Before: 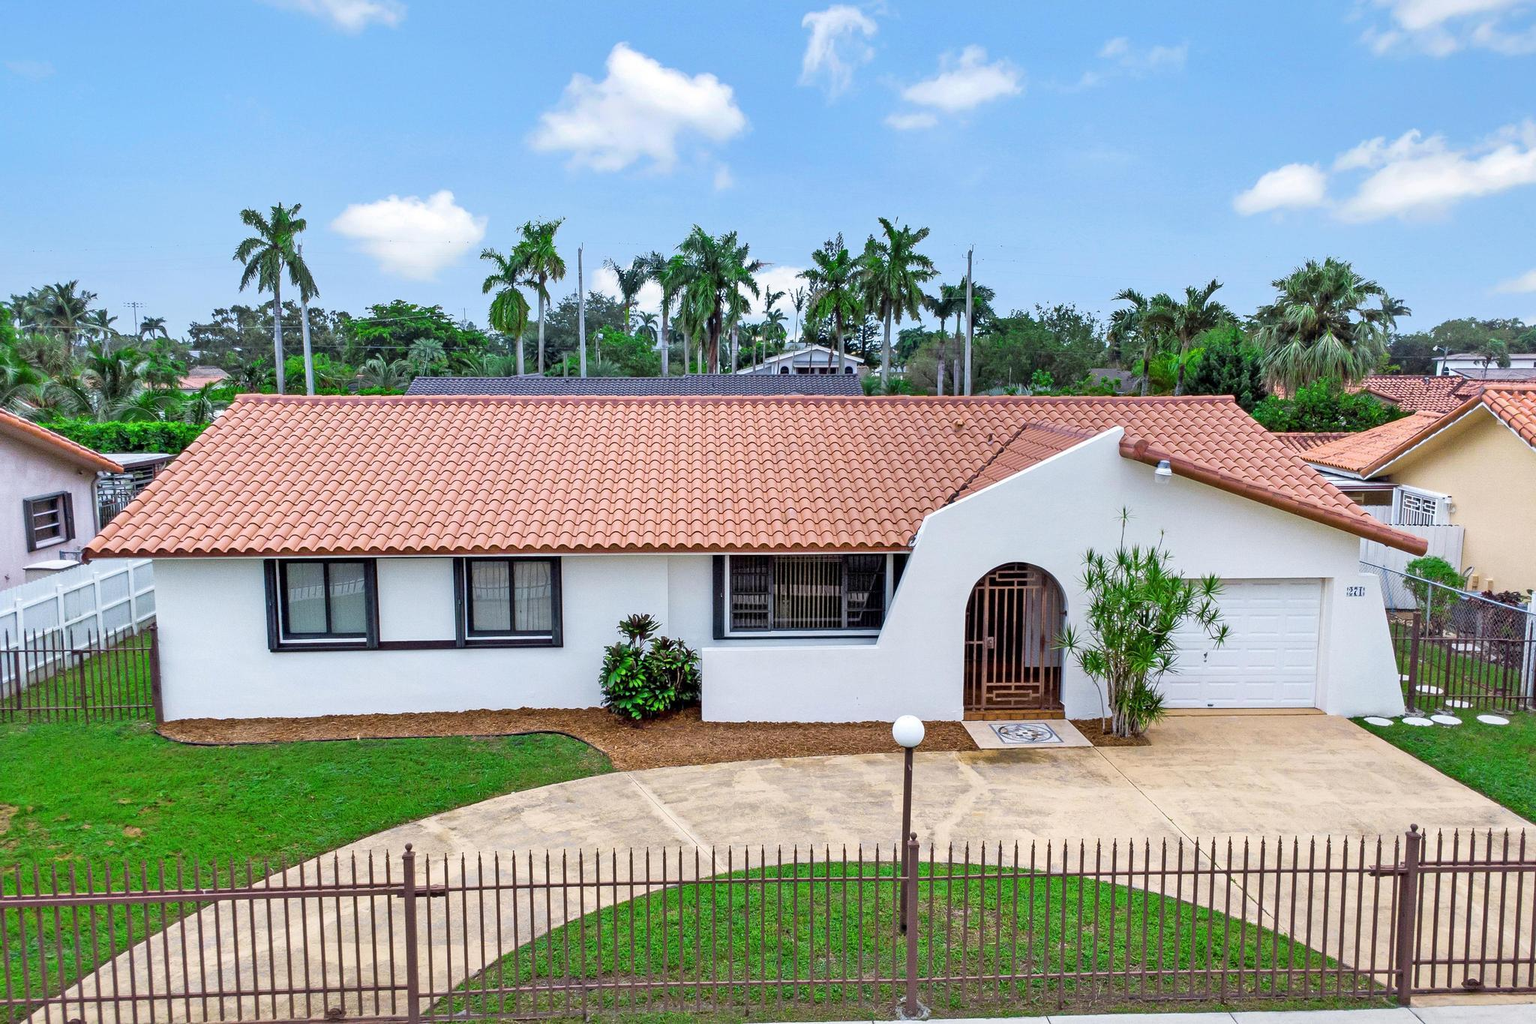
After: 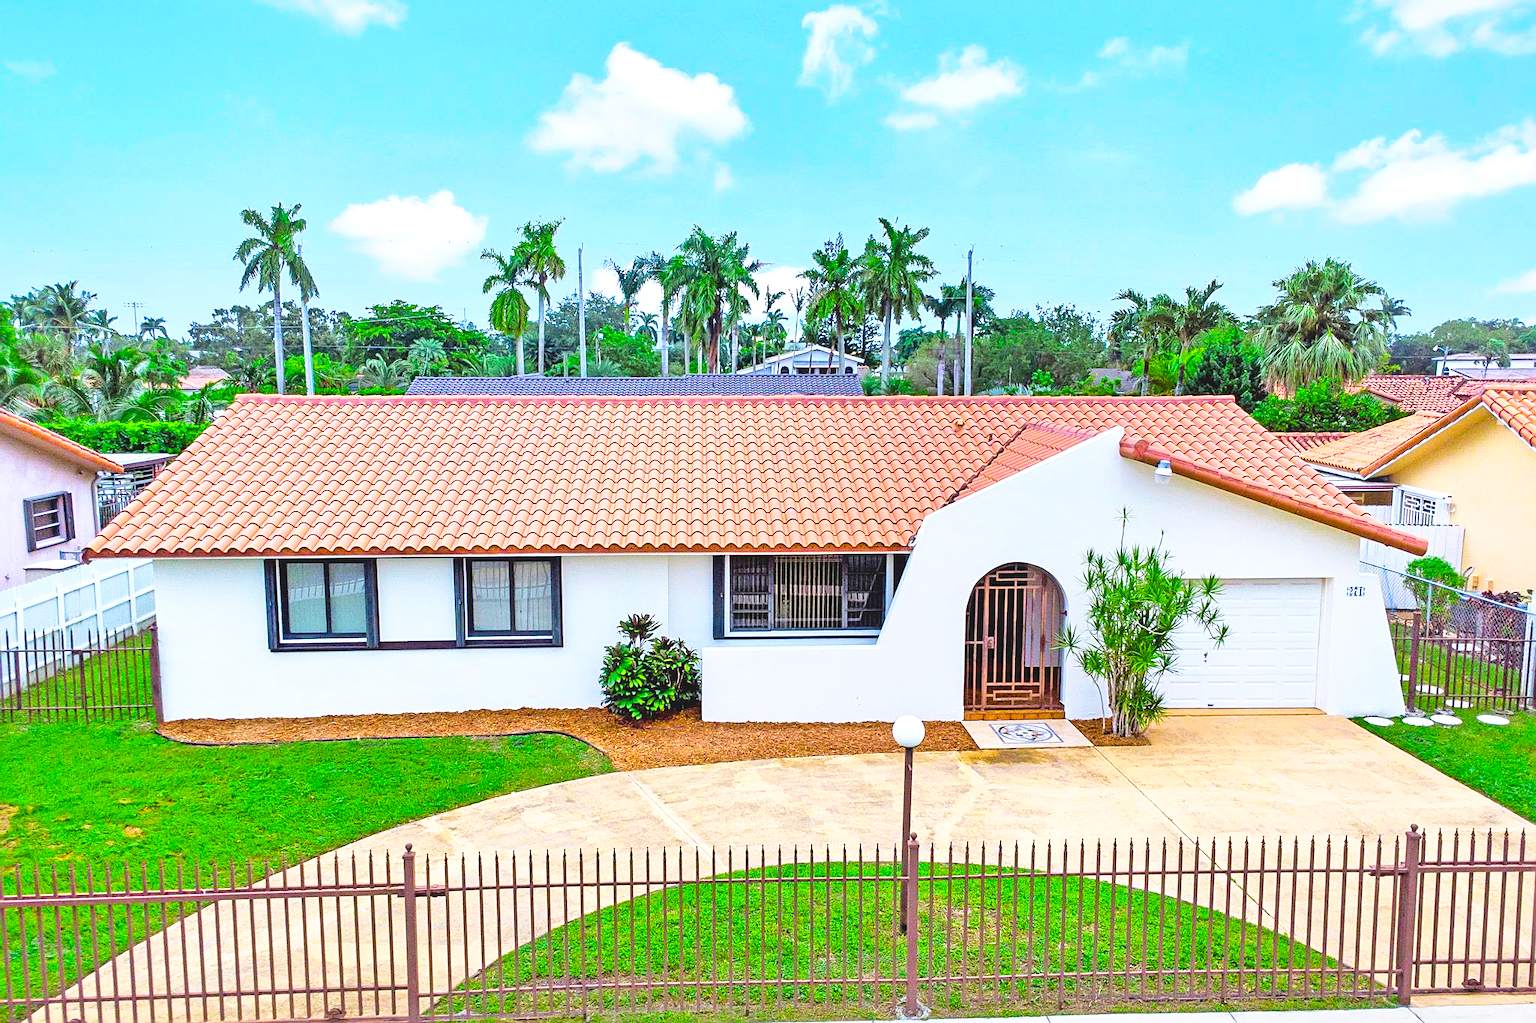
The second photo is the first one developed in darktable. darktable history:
sharpen: on, module defaults
color balance rgb: power › hue 328.94°, global offset › luminance 0.693%, perceptual saturation grading › global saturation 0.92%, global vibrance 59.16%
local contrast: mode bilateral grid, contrast 20, coarseness 50, detail 120%, midtone range 0.2
exposure: exposure 0.2 EV, compensate highlight preservation false
tone curve: curves: ch0 [(0, 0) (0.003, 0.004) (0.011, 0.015) (0.025, 0.033) (0.044, 0.058) (0.069, 0.091) (0.1, 0.131) (0.136, 0.179) (0.177, 0.233) (0.224, 0.295) (0.277, 0.364) (0.335, 0.434) (0.399, 0.51) (0.468, 0.583) (0.543, 0.654) (0.623, 0.724) (0.709, 0.789) (0.801, 0.852) (0.898, 0.924) (1, 1)], color space Lab, linked channels, preserve colors none
base curve: curves: ch0 [(0, 0) (0.666, 0.806) (1, 1)], preserve colors none
